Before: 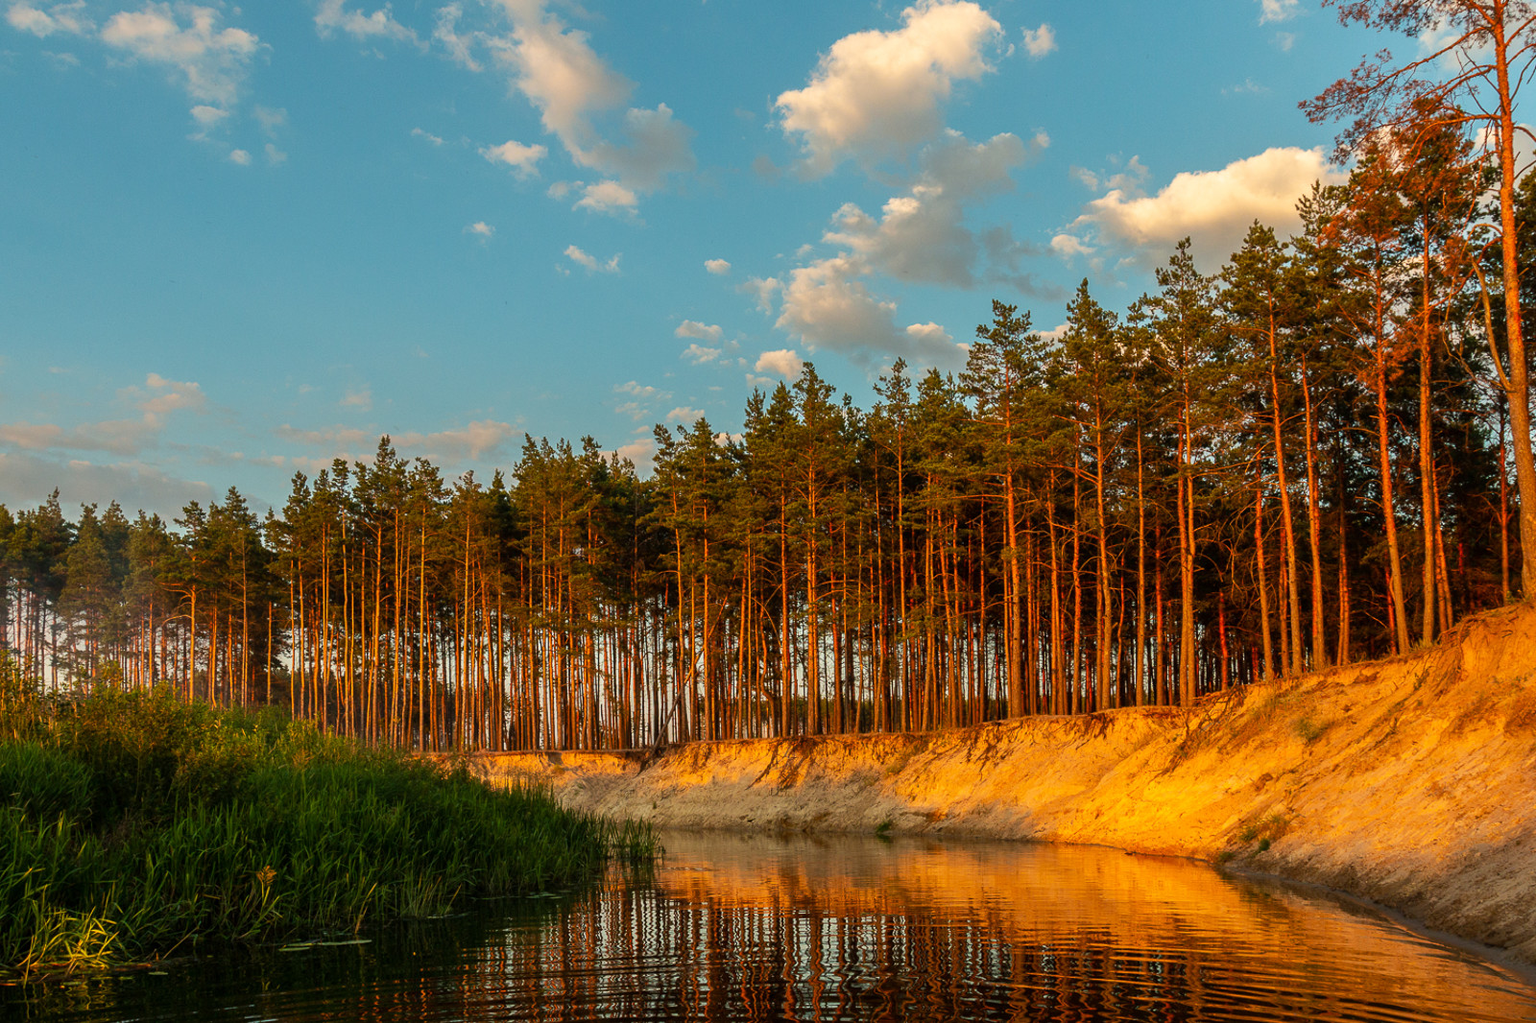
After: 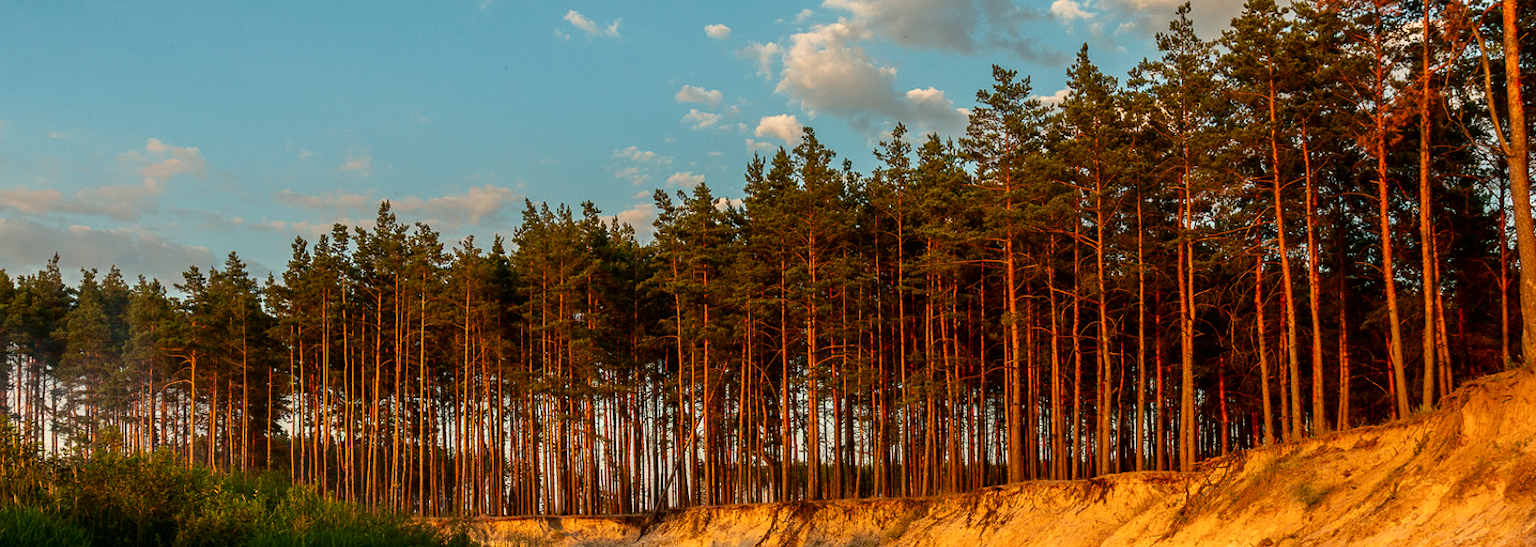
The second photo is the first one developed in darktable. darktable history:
tone equalizer: on, module defaults
crop and rotate: top 23.043%, bottom 23.437%
shadows and highlights: shadows -62.32, white point adjustment -5.22, highlights 61.59
